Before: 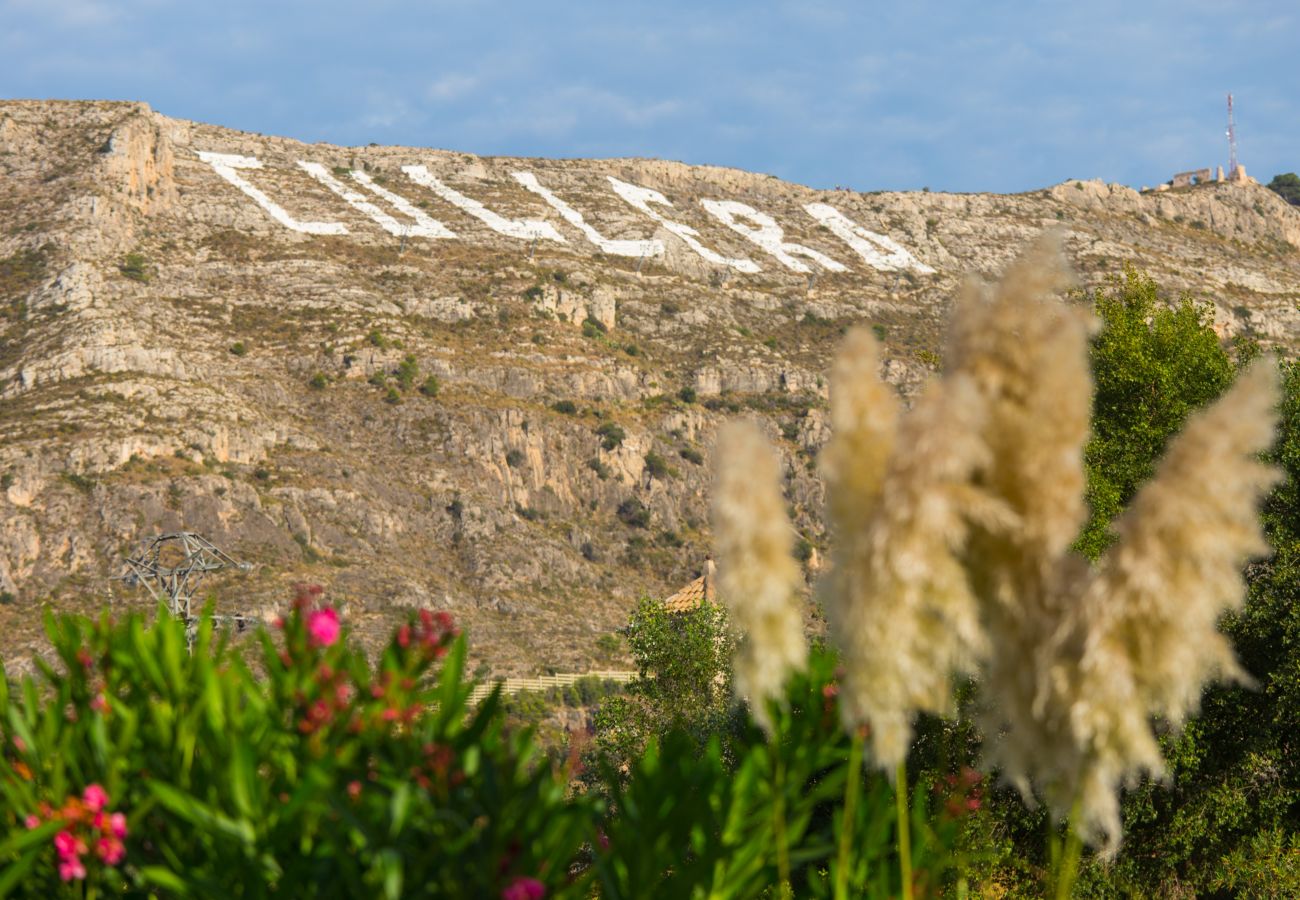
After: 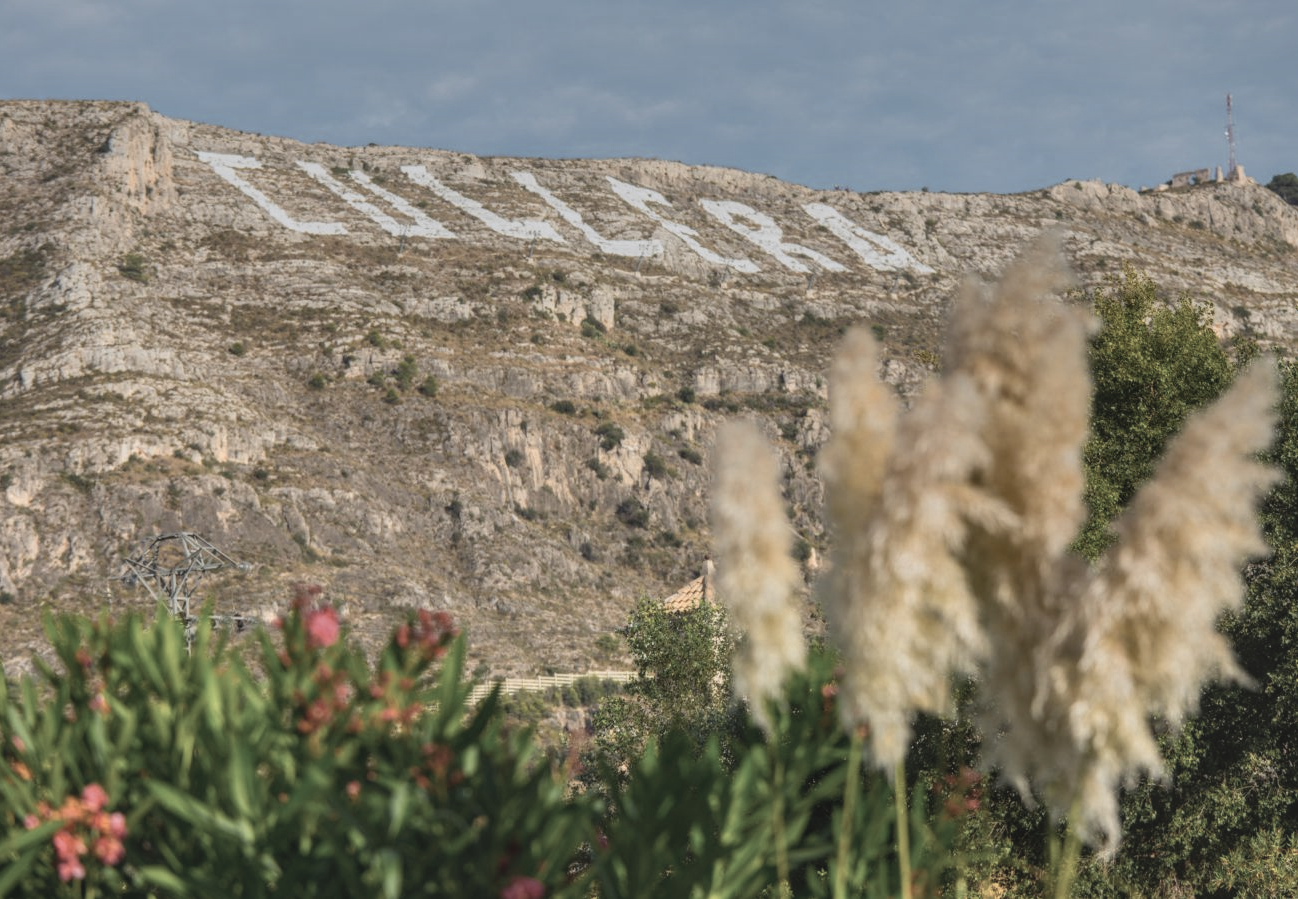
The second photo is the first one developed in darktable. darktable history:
crop and rotate: left 0.126%
local contrast: highlights 61%, detail 143%, midtone range 0.428
white balance: red 0.983, blue 1.036
contrast brightness saturation: contrast -0.26, saturation -0.43
color zones: curves: ch0 [(0.018, 0.548) (0.197, 0.654) (0.425, 0.447) (0.605, 0.658) (0.732, 0.579)]; ch1 [(0.105, 0.531) (0.224, 0.531) (0.386, 0.39) (0.618, 0.456) (0.732, 0.456) (0.956, 0.421)]; ch2 [(0.039, 0.583) (0.215, 0.465) (0.399, 0.544) (0.465, 0.548) (0.614, 0.447) (0.724, 0.43) (0.882, 0.623) (0.956, 0.632)]
graduated density: on, module defaults
